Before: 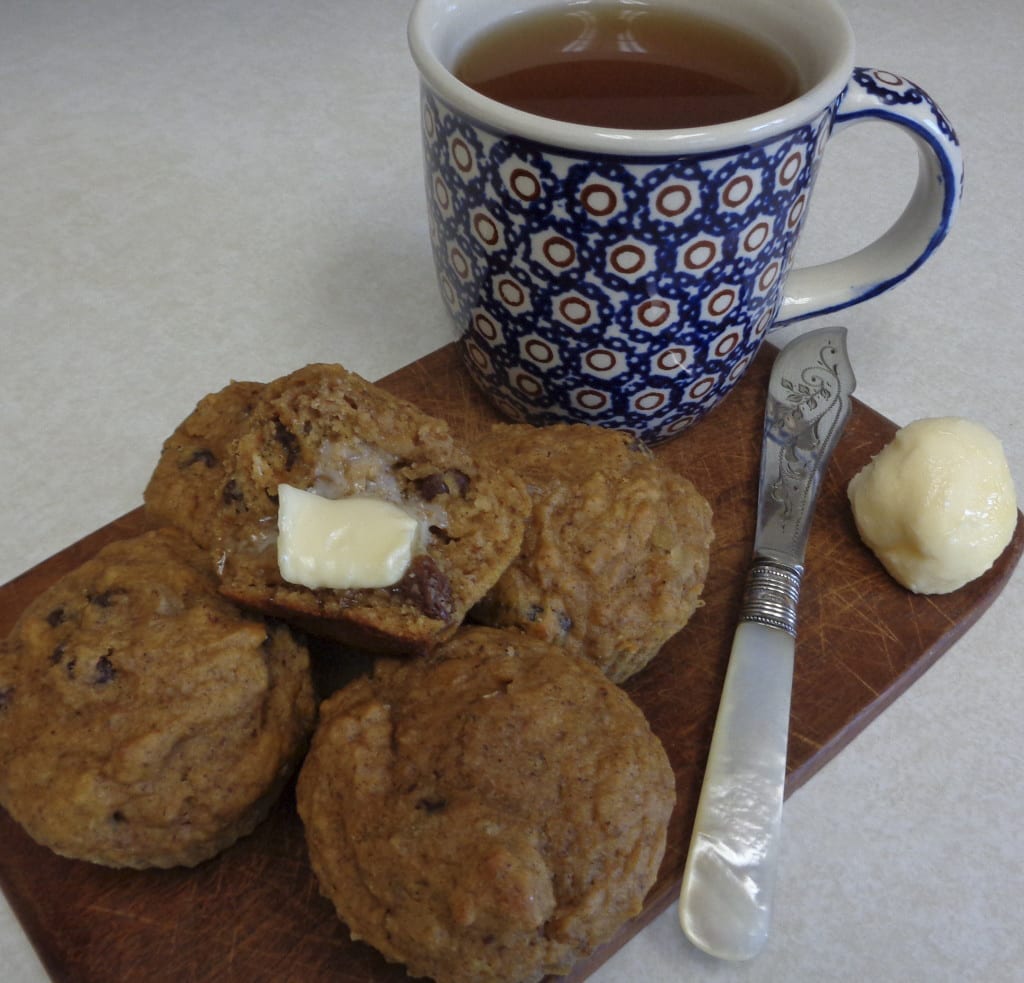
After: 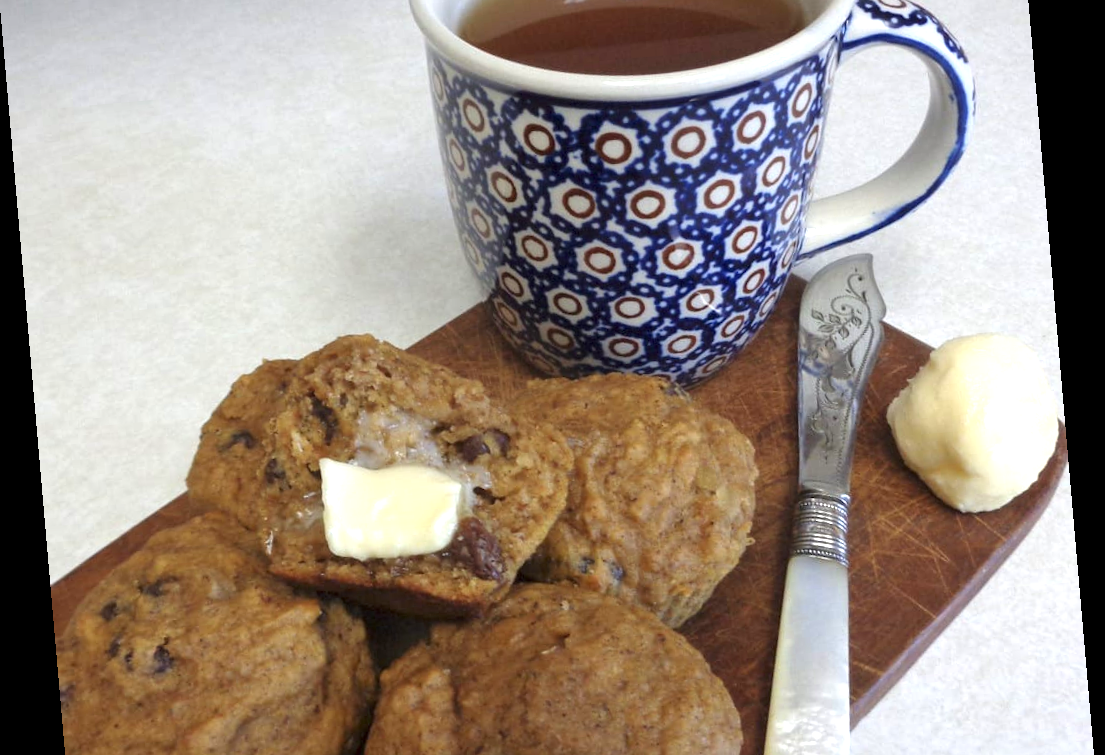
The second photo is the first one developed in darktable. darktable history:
exposure: exposure 1.061 EV, compensate highlight preservation false
rotate and perspective: rotation -4.98°, automatic cropping off
crop and rotate: top 8.293%, bottom 20.996%
